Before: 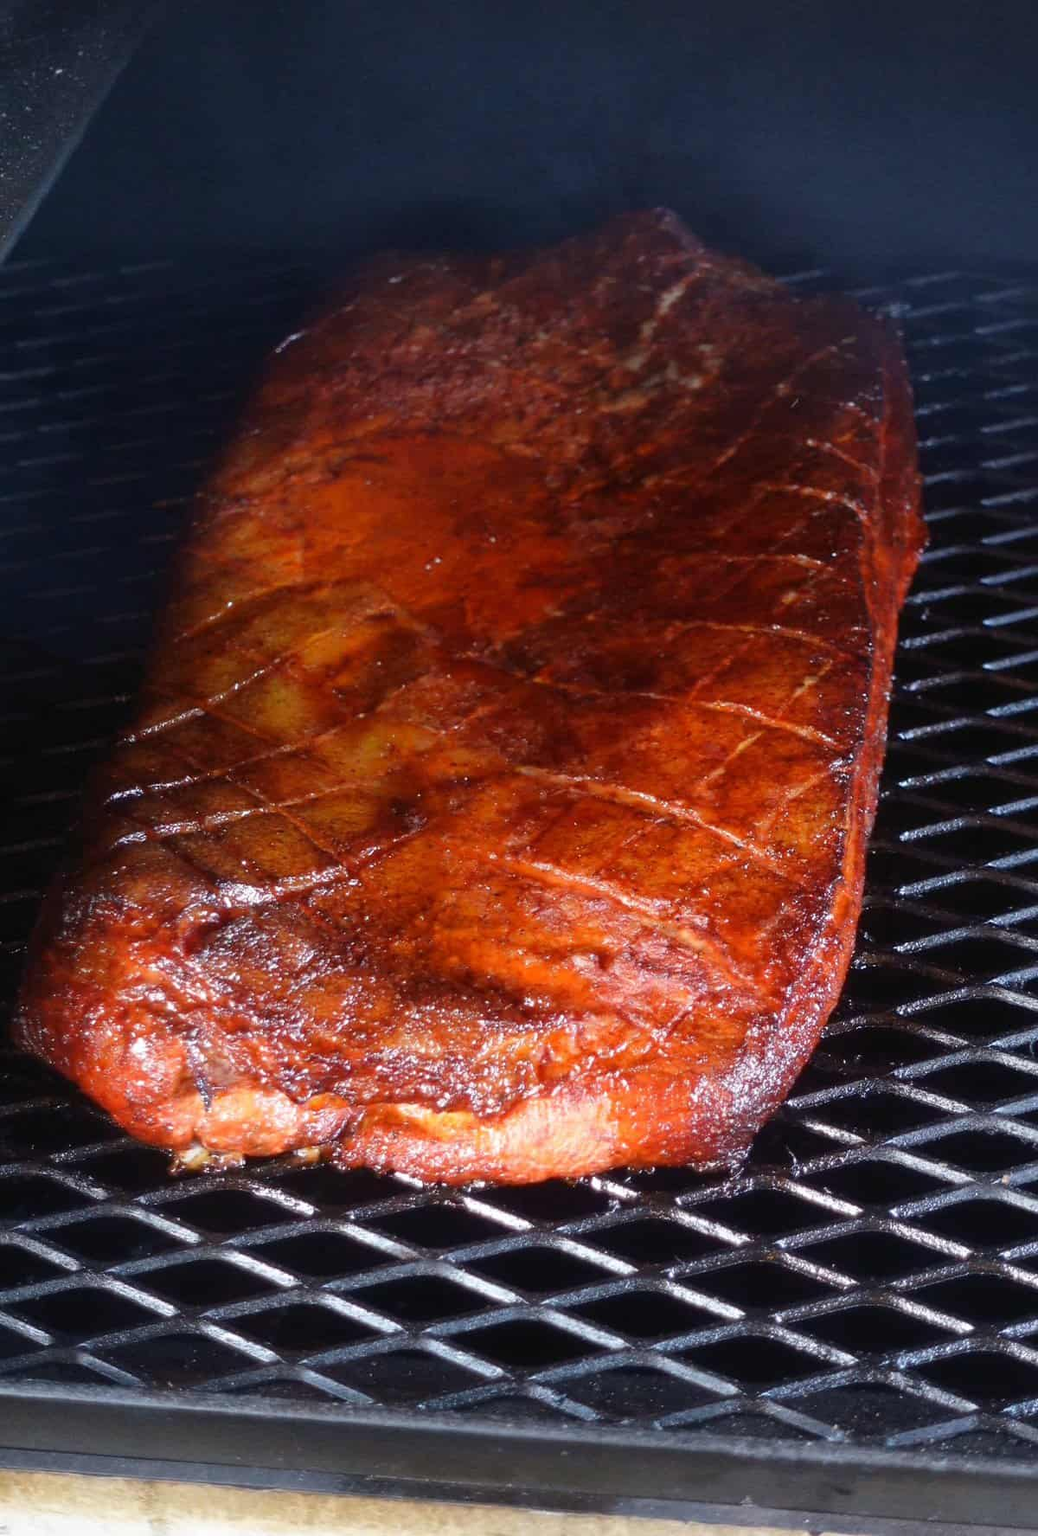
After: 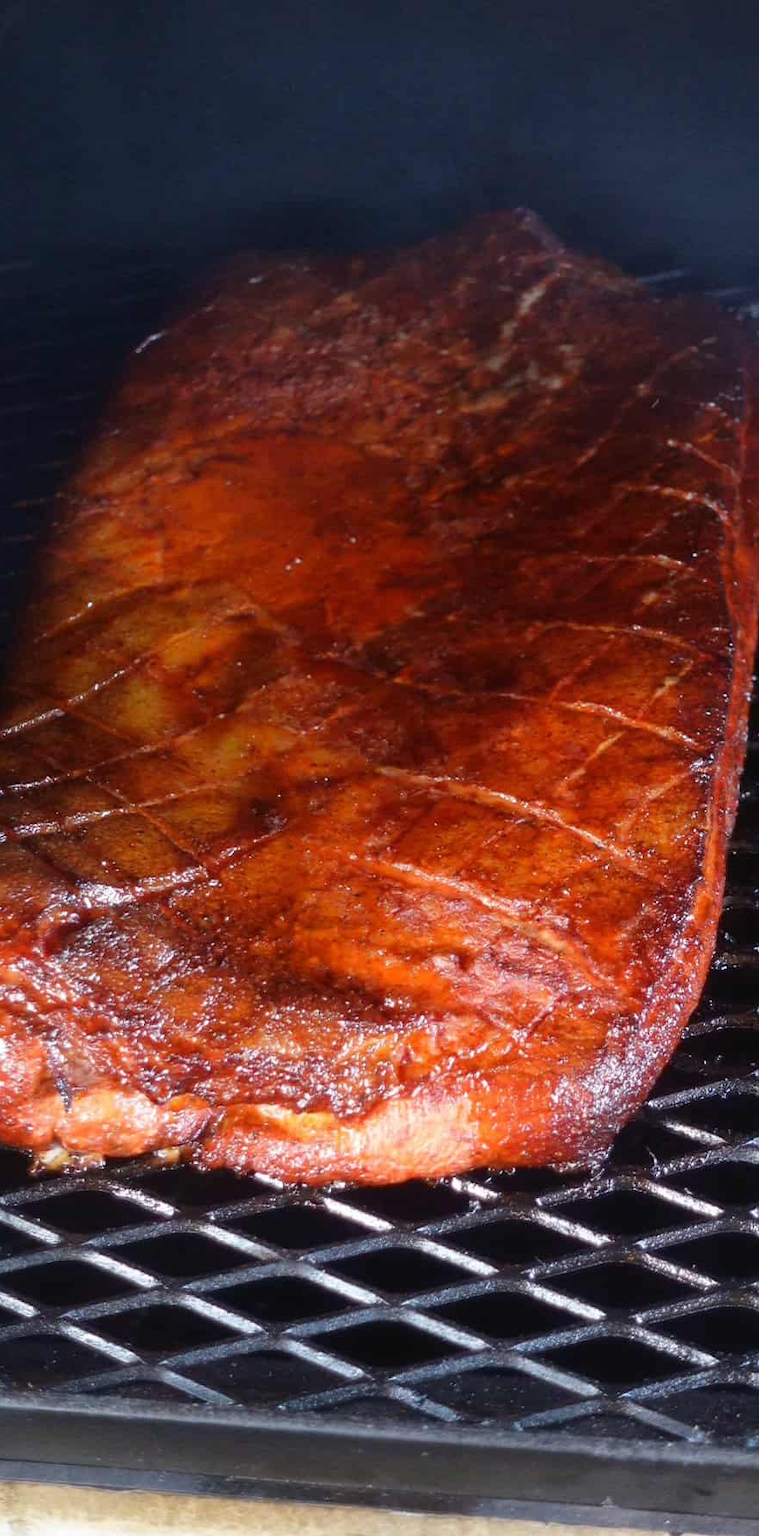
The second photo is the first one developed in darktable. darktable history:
crop: left 13.565%, top 0%, right 13.271%
